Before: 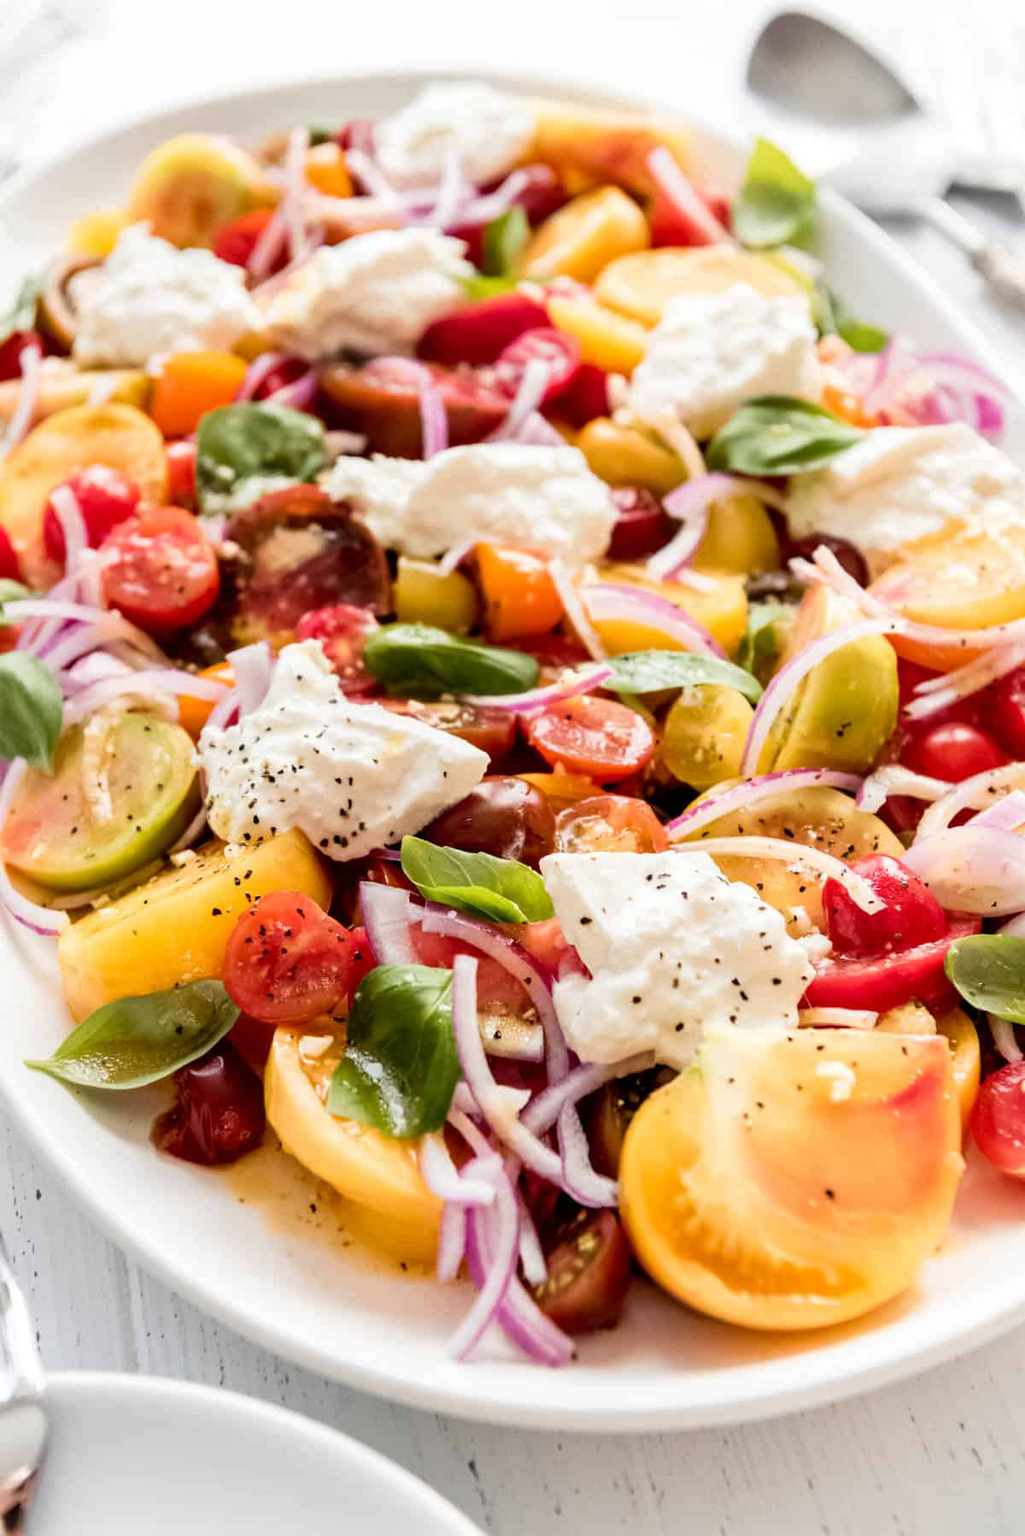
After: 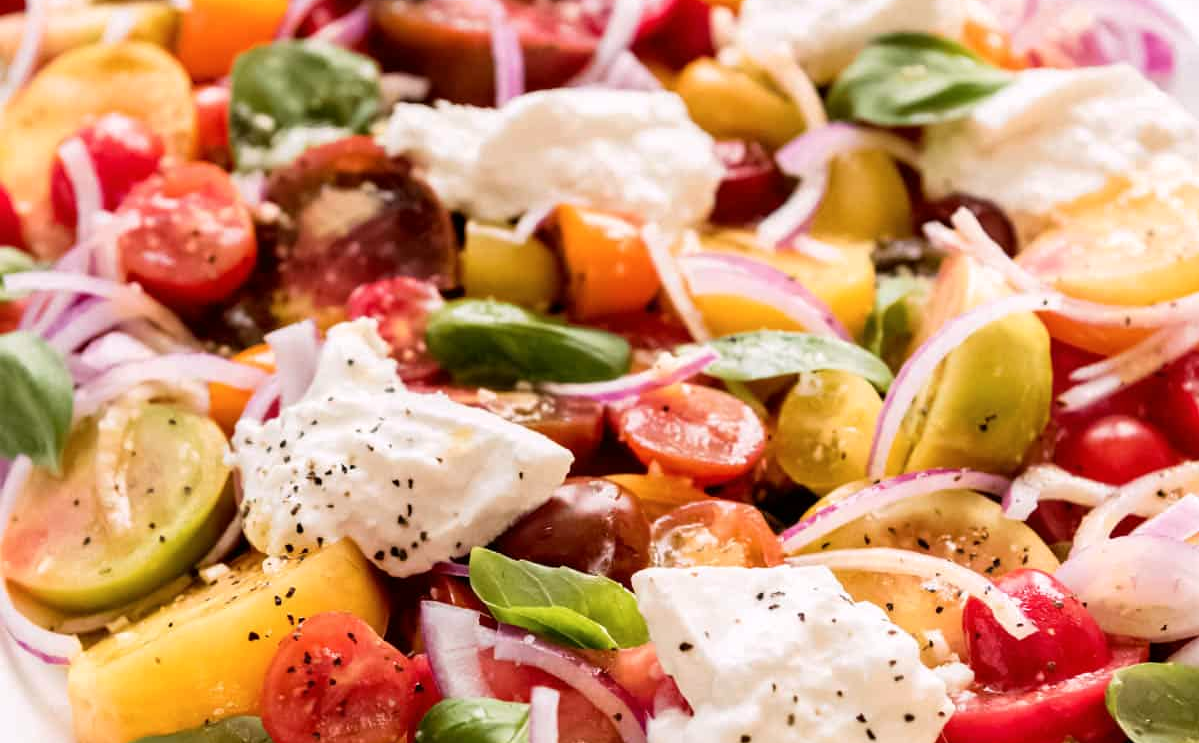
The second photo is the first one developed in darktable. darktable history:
crop and rotate: top 24.076%, bottom 34.548%
color correction: highlights a* 3.01, highlights b* -1.48, shadows a* -0.096, shadows b* 1.77, saturation 0.978
